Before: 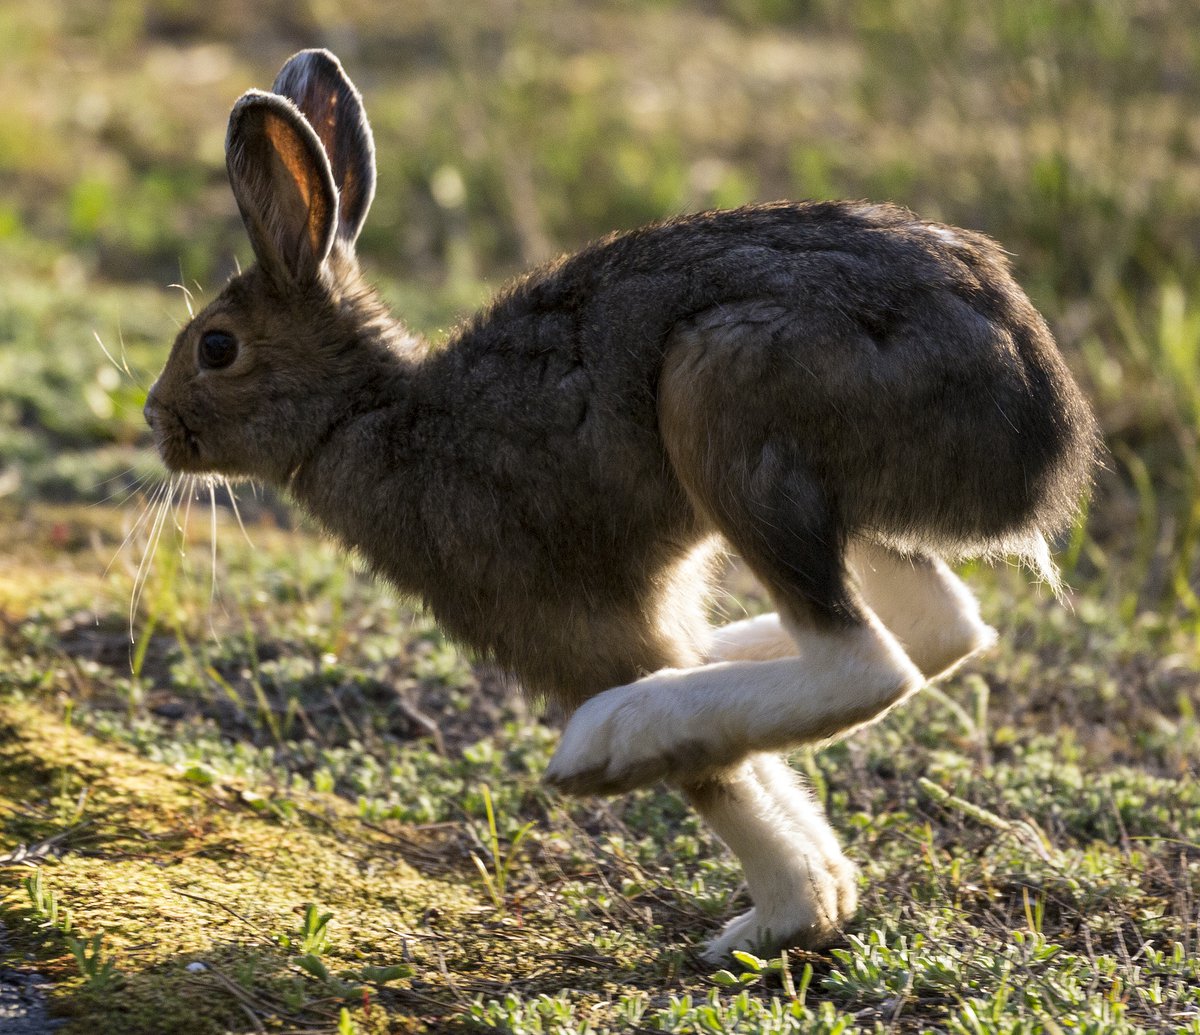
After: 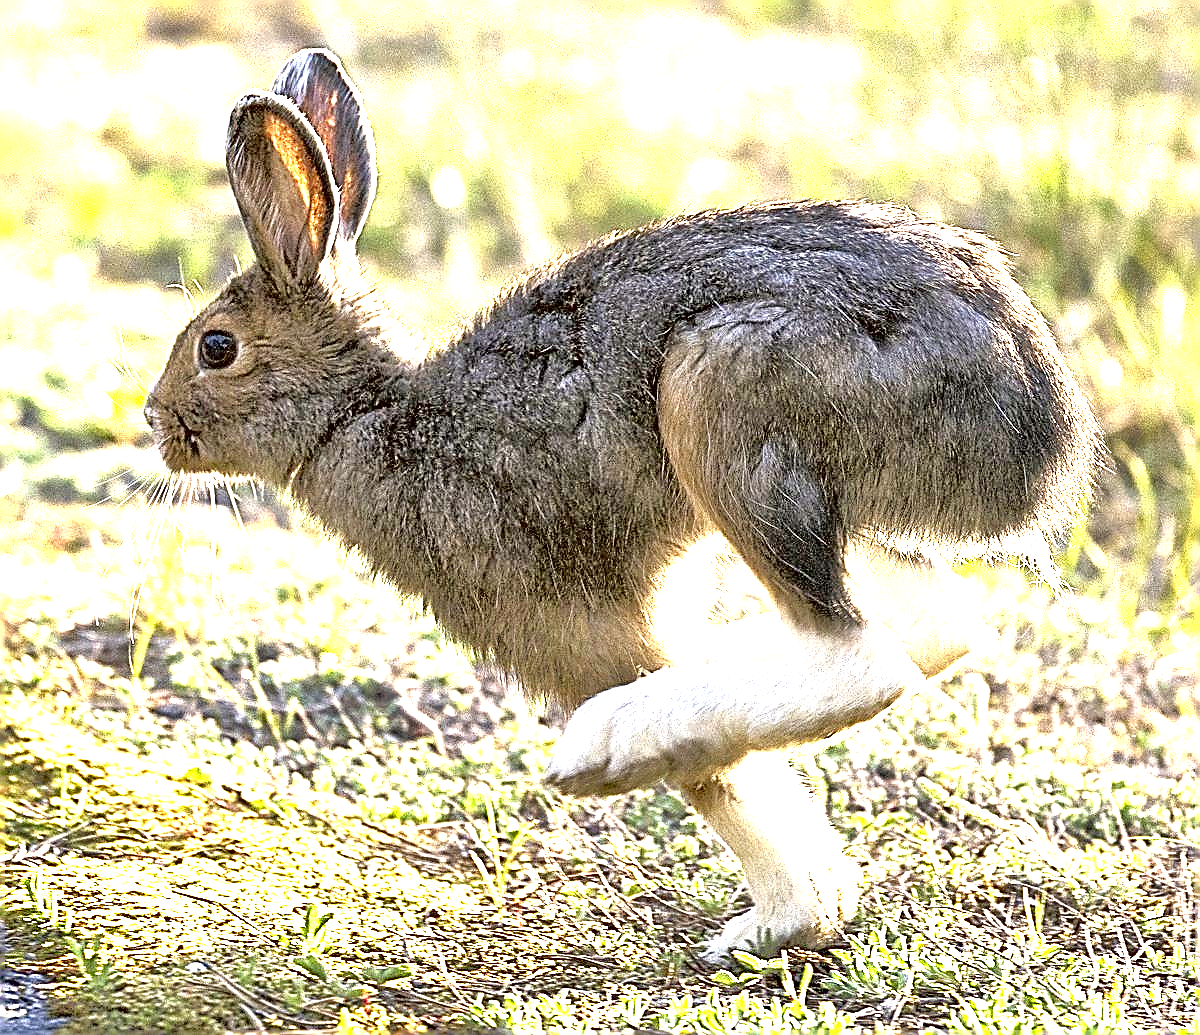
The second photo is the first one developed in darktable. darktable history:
tone equalizer: -8 EV 0.001 EV, -7 EV -0.004 EV, -6 EV 0.009 EV, -5 EV 0.032 EV, -4 EV 0.276 EV, -3 EV 0.644 EV, -2 EV 0.584 EV, -1 EV 0.187 EV, +0 EV 0.024 EV
sharpen: amount 2
exposure: black level correction 0.001, exposure 2.607 EV, compensate exposure bias true, compensate highlight preservation false
local contrast: mode bilateral grid, contrast 25, coarseness 50, detail 123%, midtone range 0.2
